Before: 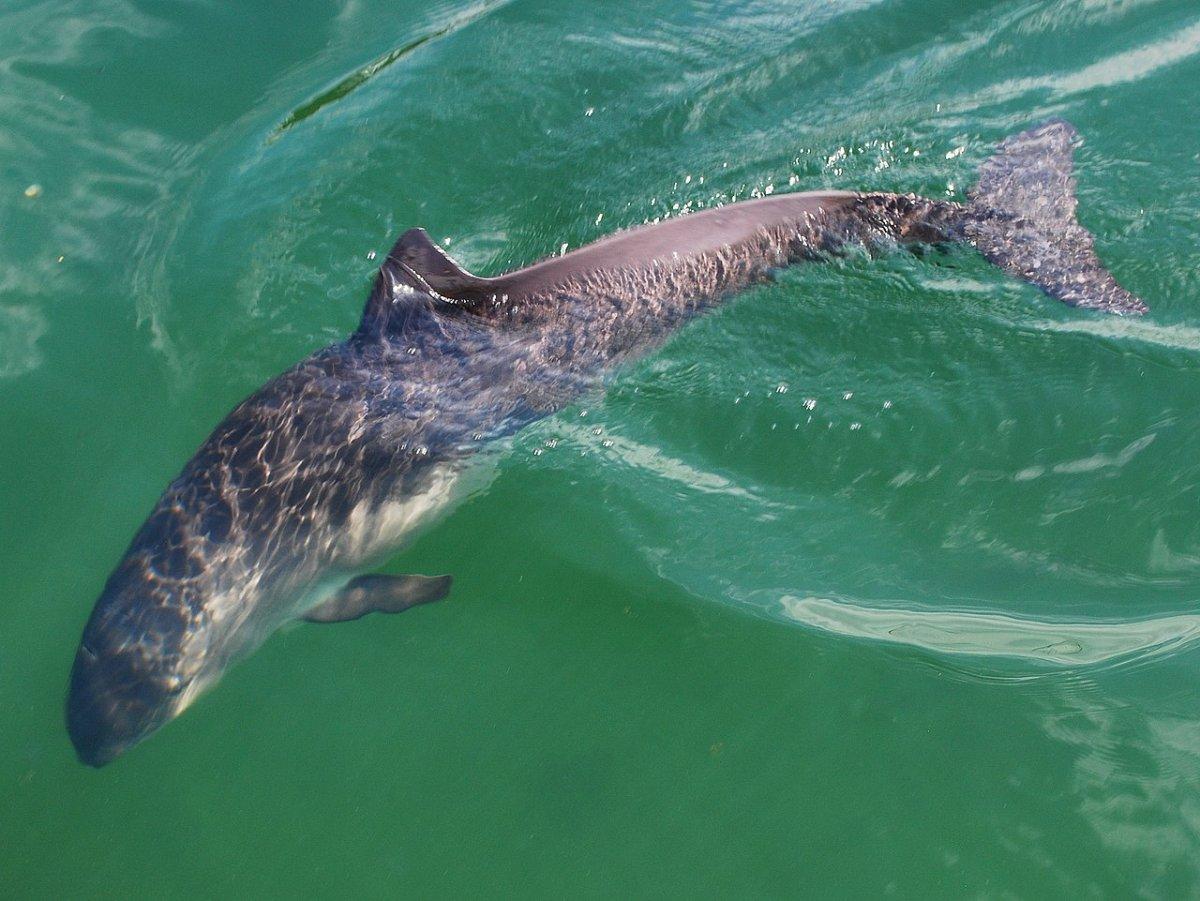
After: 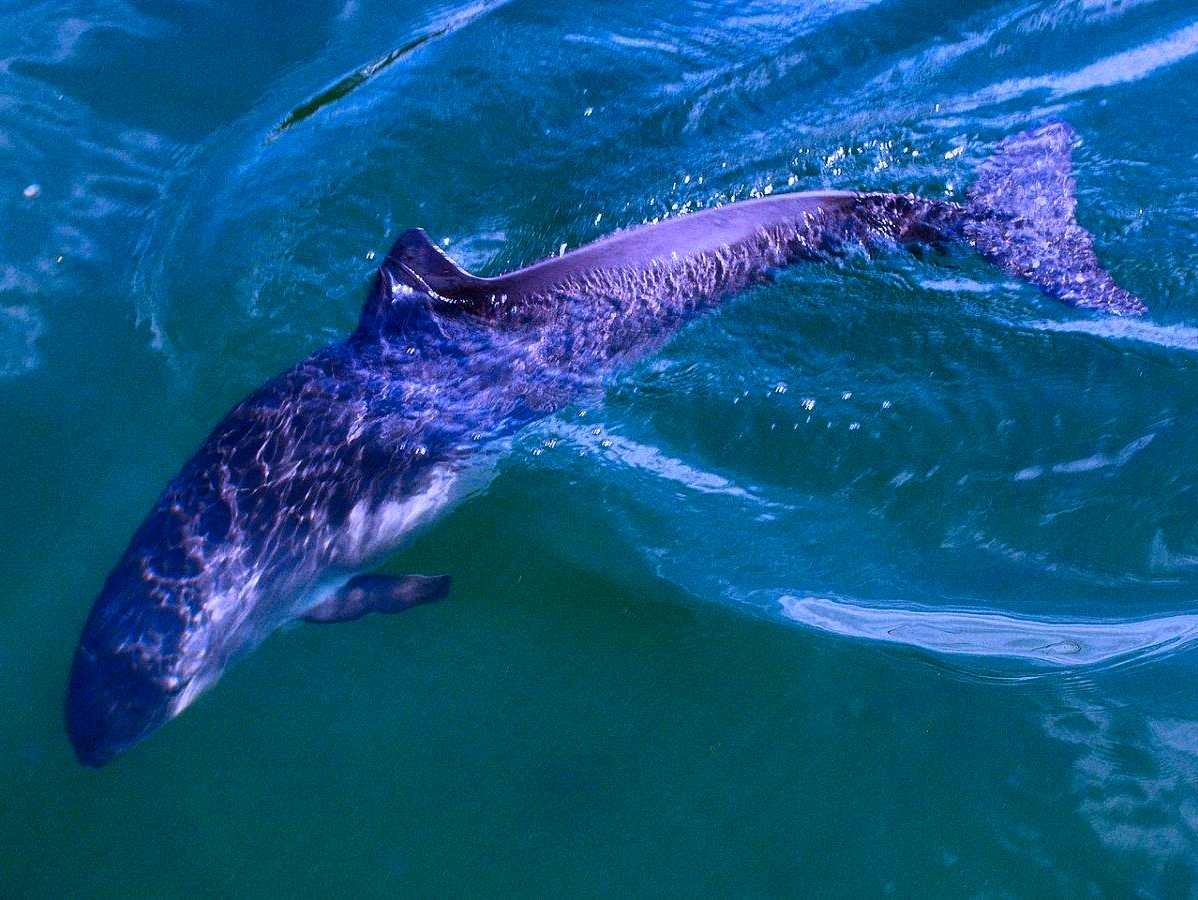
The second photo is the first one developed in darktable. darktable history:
white balance: red 0.98, blue 1.61
grain: mid-tones bias 0%
local contrast: highlights 100%, shadows 100%, detail 120%, midtone range 0.2
contrast brightness saturation: contrast 0.1, brightness -0.26, saturation 0.14
crop and rotate: left 0.126%
